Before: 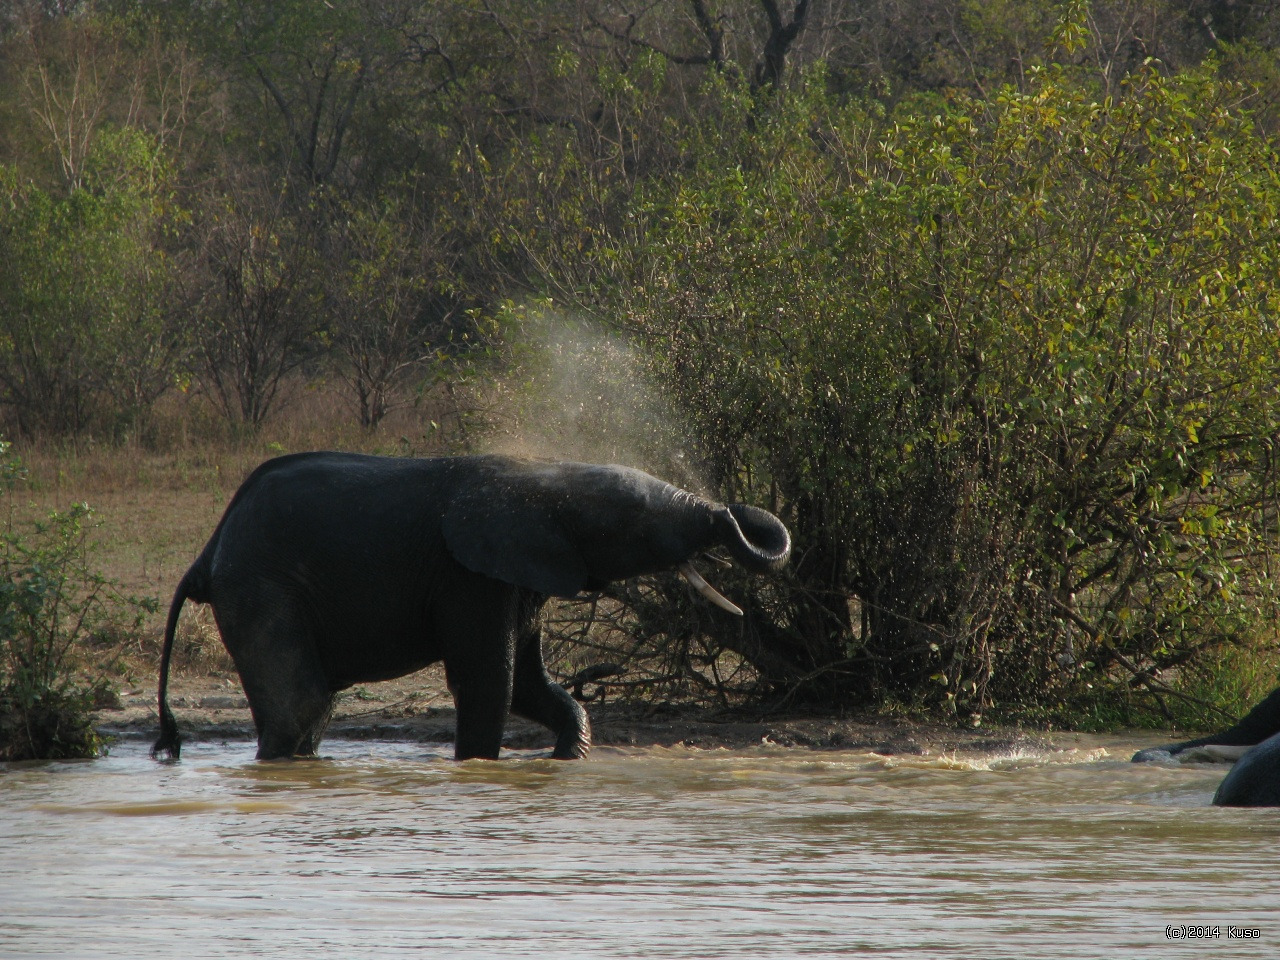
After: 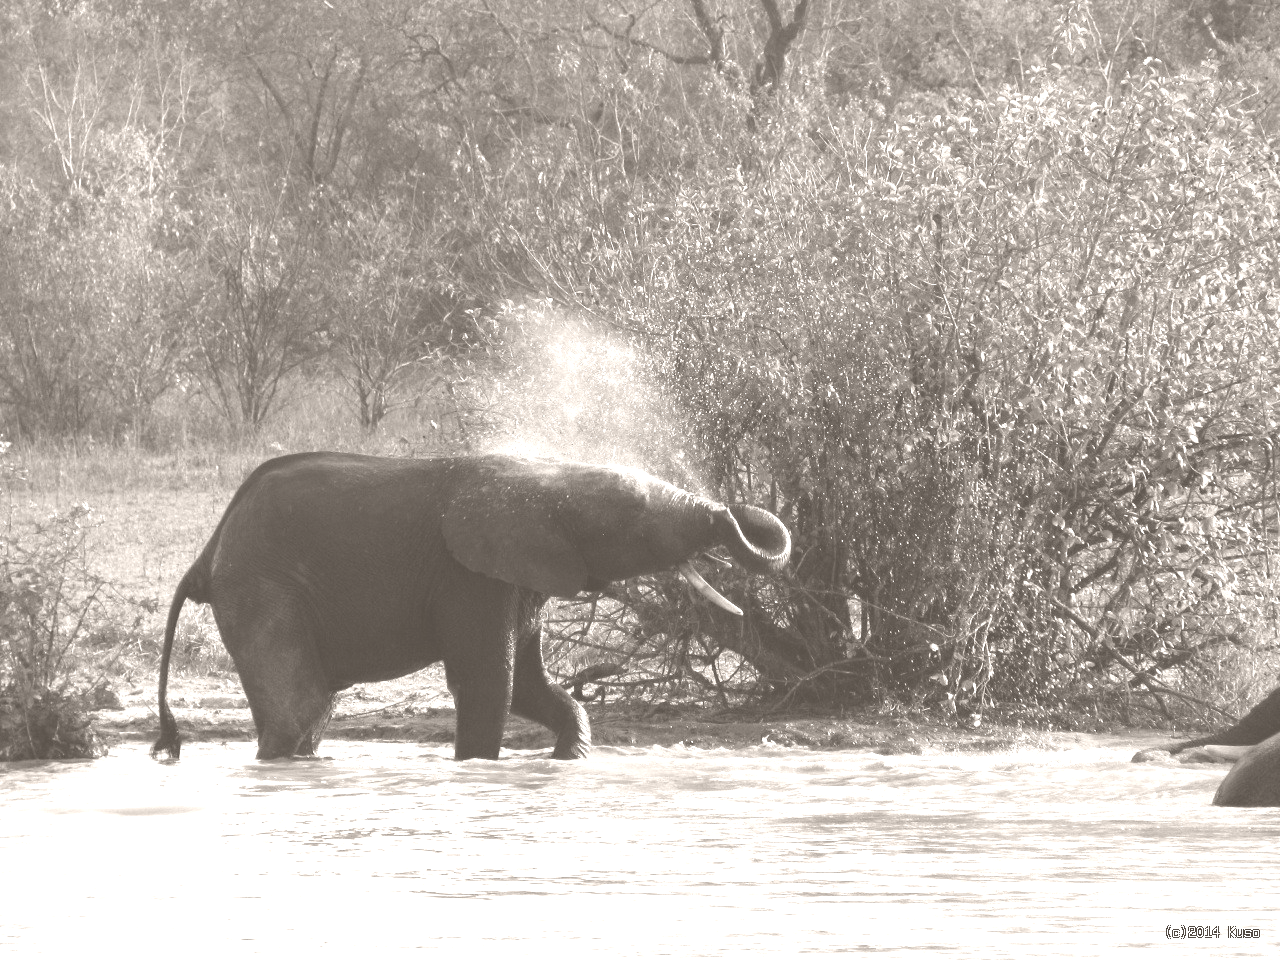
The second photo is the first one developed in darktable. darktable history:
contrast brightness saturation: brightness -0.09
exposure: exposure 1.089 EV, compensate highlight preservation false
colorize: hue 34.49°, saturation 35.33%, source mix 100%, lightness 55%, version 1
